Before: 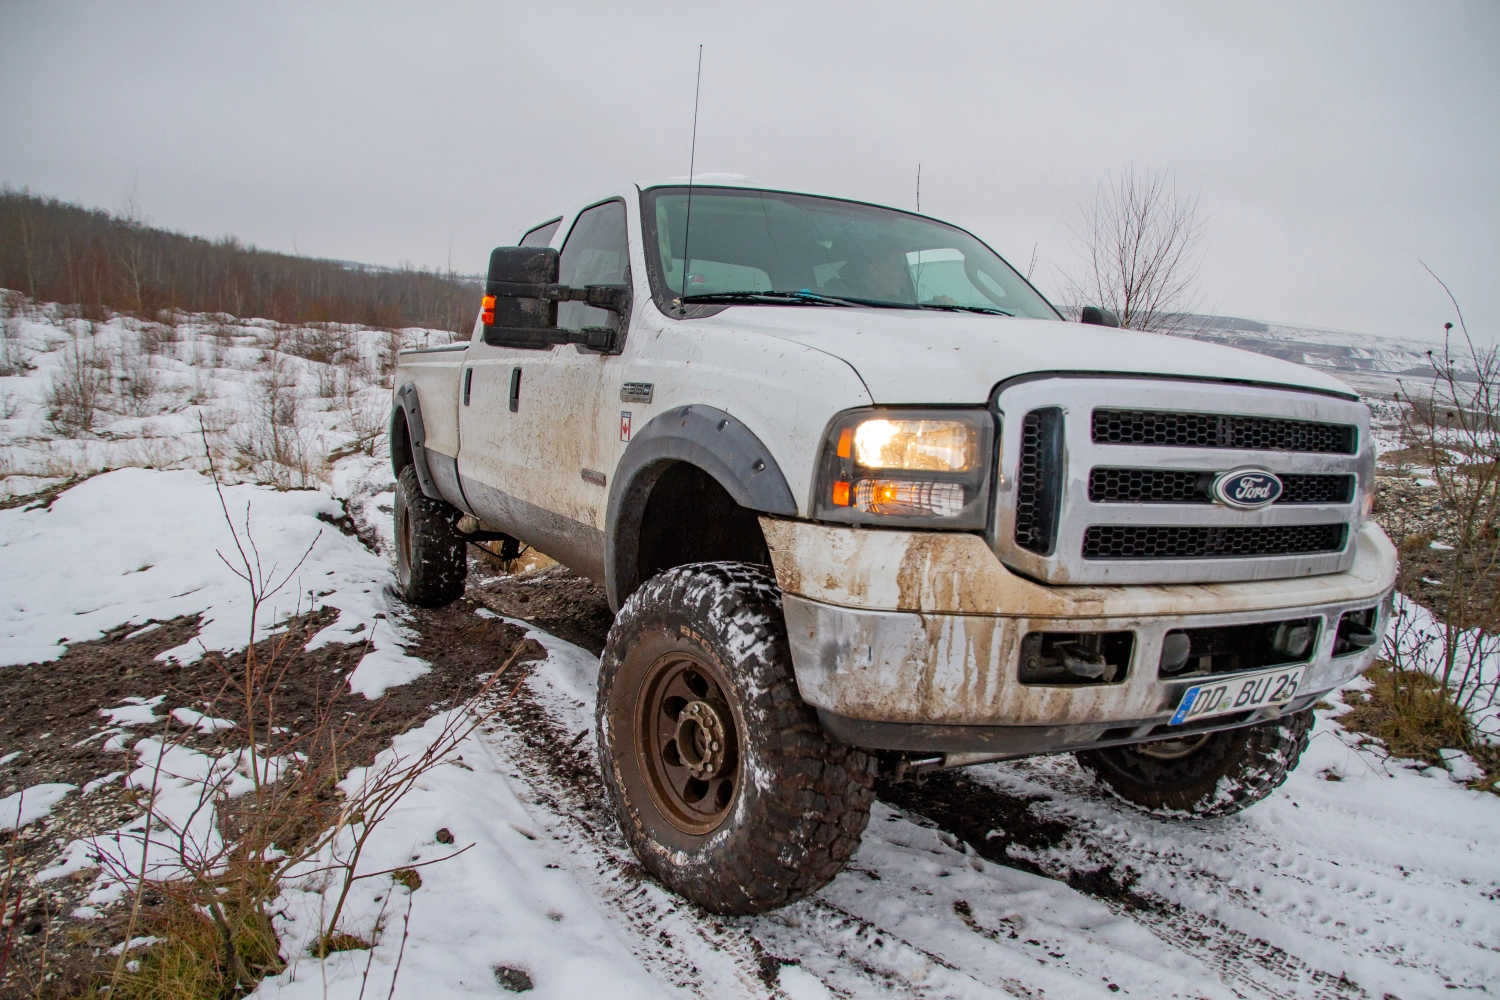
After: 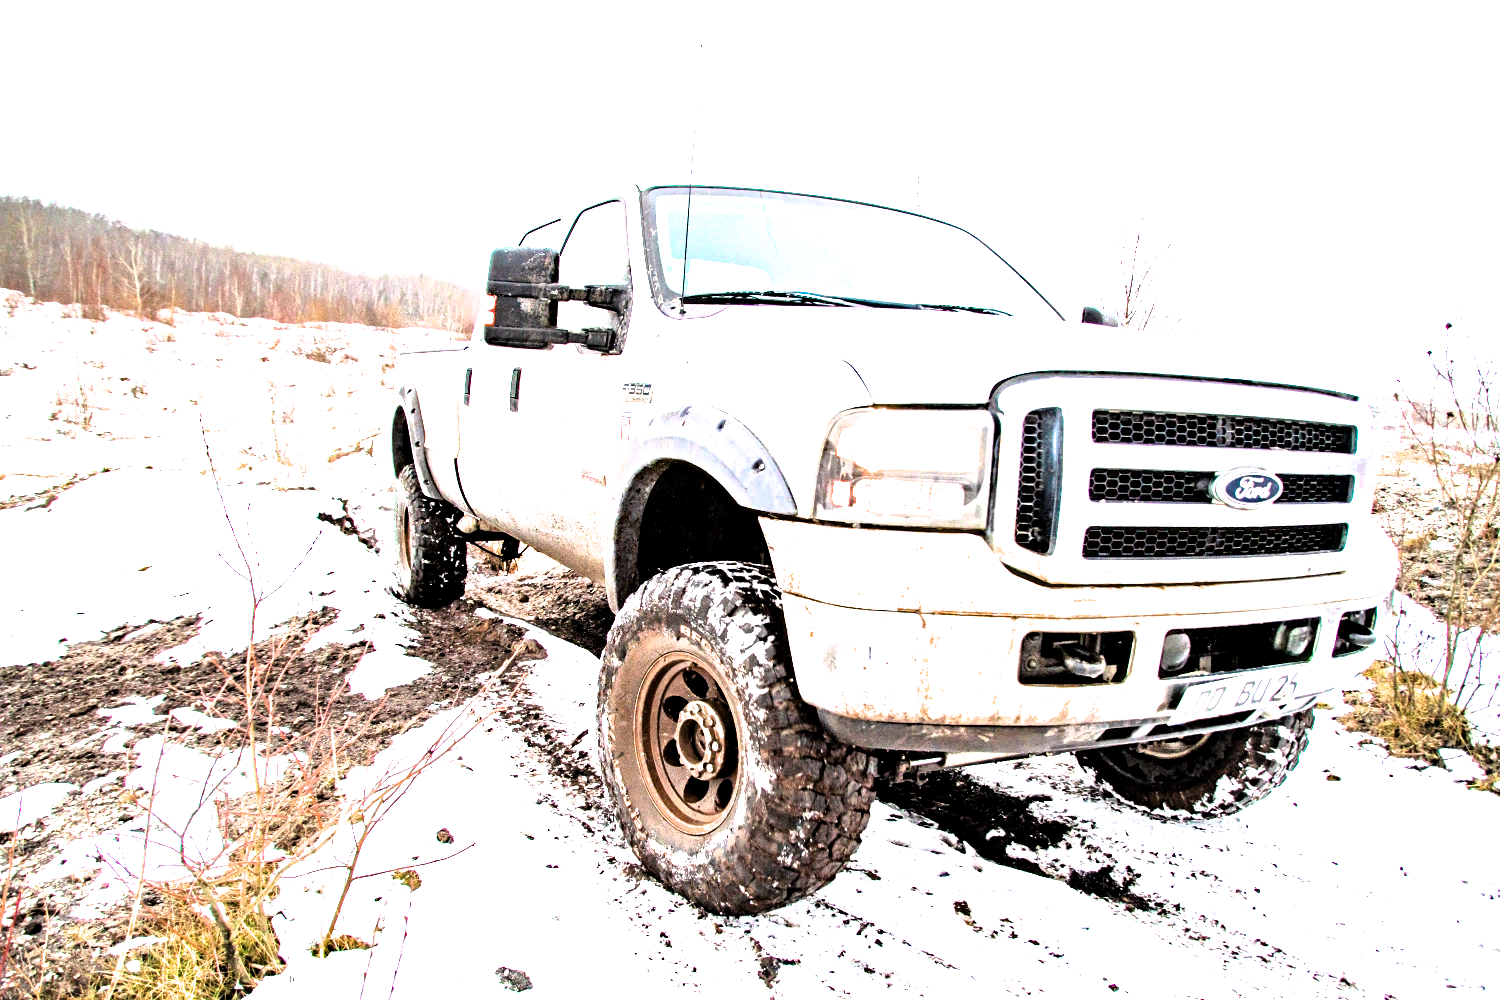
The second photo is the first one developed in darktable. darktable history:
filmic rgb: black relative exposure -8.19 EV, white relative exposure 2.24 EV, hardness 7.12, latitude 84.89%, contrast 1.69, highlights saturation mix -3.94%, shadows ↔ highlights balance -2.32%, color science v5 (2021), contrast in shadows safe, contrast in highlights safe
haze removal: compatibility mode true, adaptive false
local contrast: mode bilateral grid, contrast 21, coarseness 49, detail 120%, midtone range 0.2
exposure: black level correction 0.001, exposure 2.586 EV, compensate highlight preservation false
